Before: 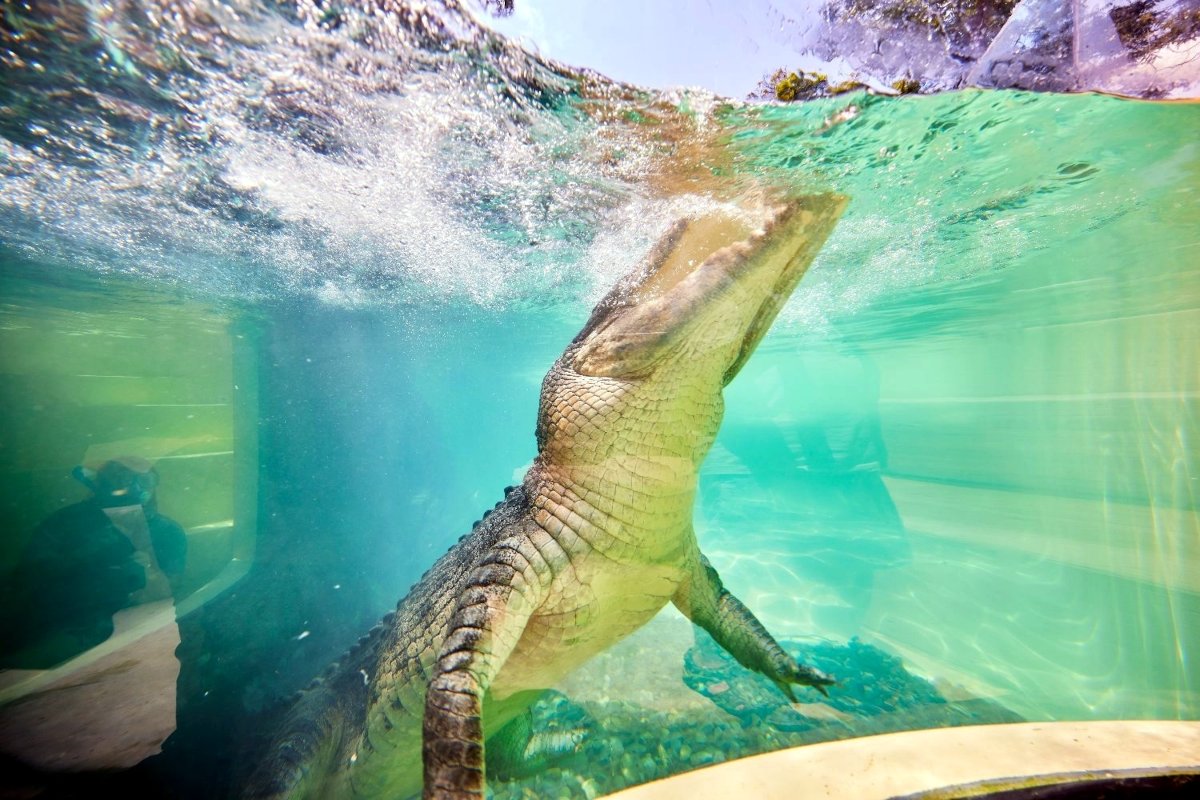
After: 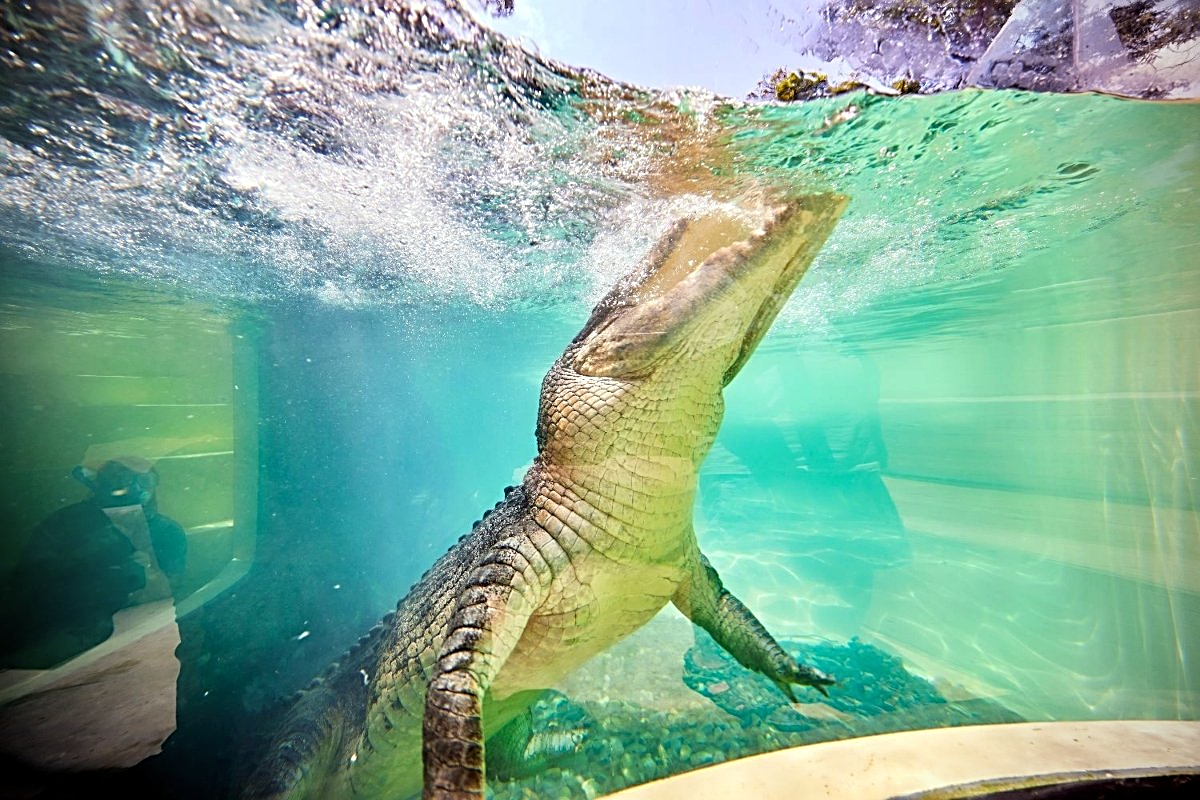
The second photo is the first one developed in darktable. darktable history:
sharpen: radius 2.606, amount 0.682
vignetting: on, module defaults
